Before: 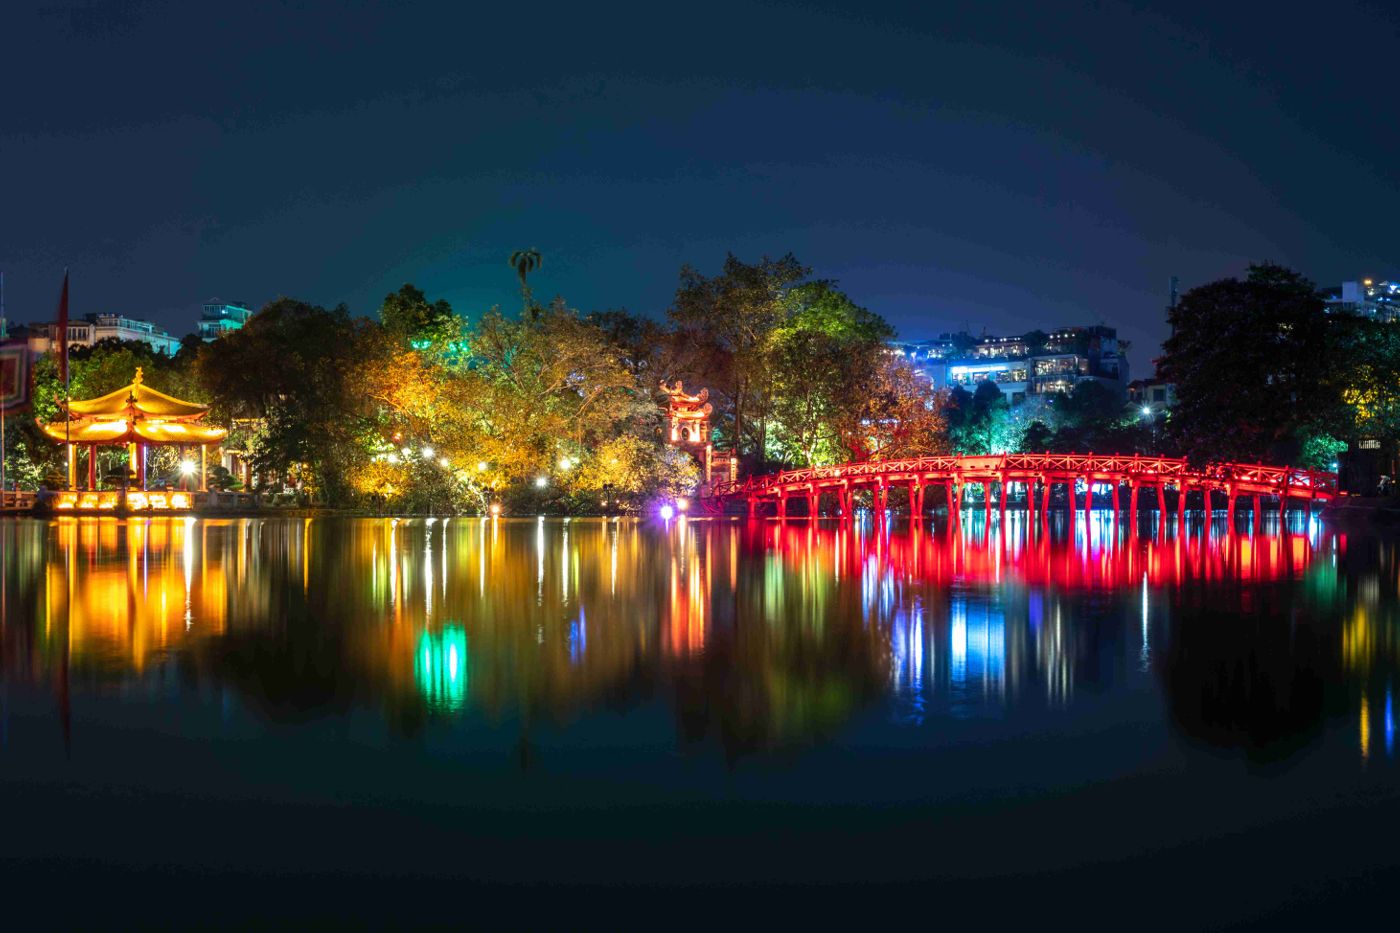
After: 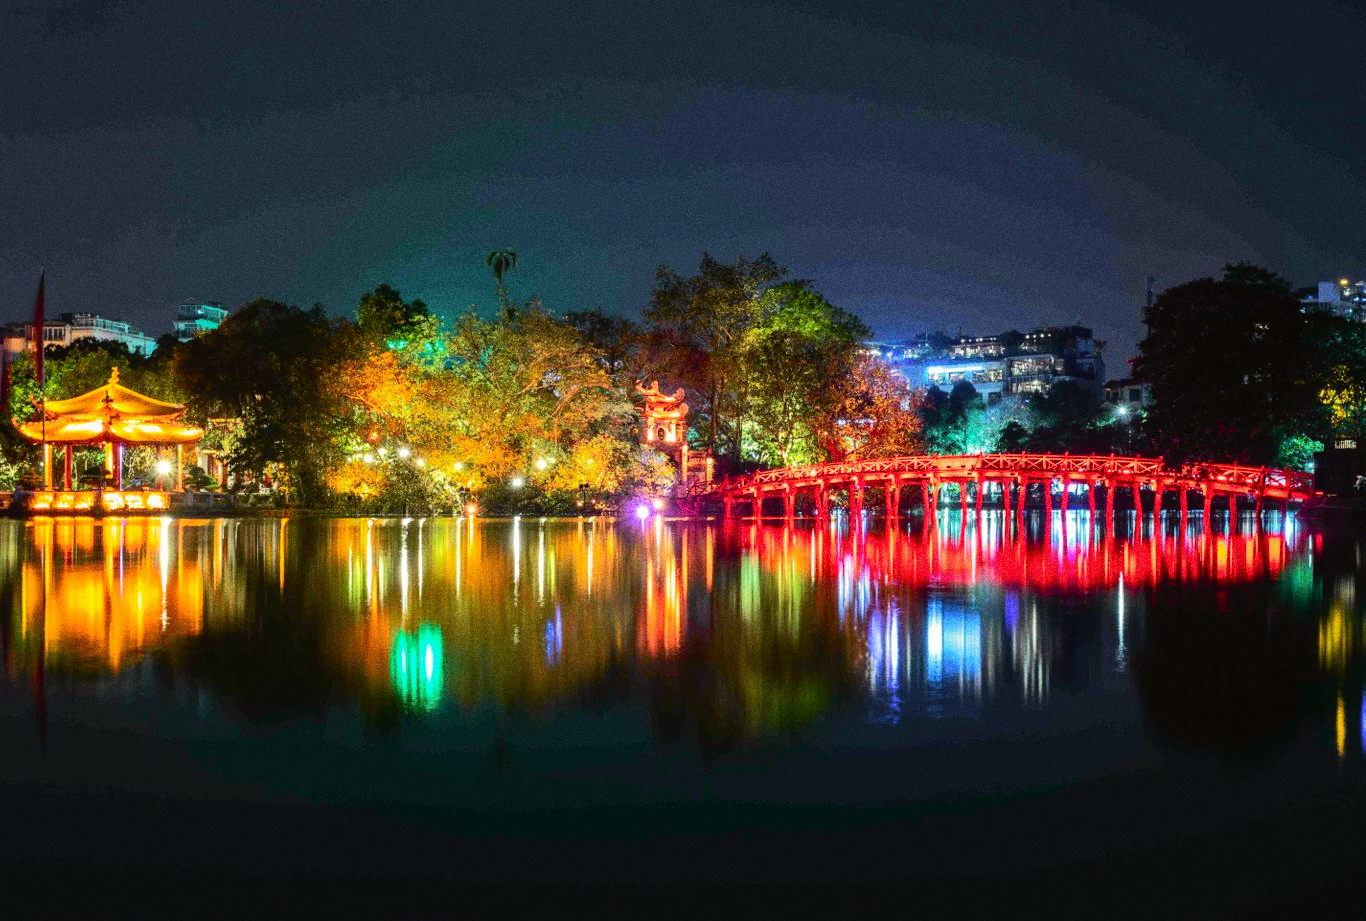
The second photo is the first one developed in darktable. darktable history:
color zones: curves: ch1 [(0, 0.523) (0.143, 0.545) (0.286, 0.52) (0.429, 0.506) (0.571, 0.503) (0.714, 0.503) (0.857, 0.508) (1, 0.523)]
grain: coarseness 0.09 ISO, strength 40%
crop and rotate: left 1.774%, right 0.633%, bottom 1.28%
tone curve: curves: ch0 [(0, 0.019) (0.066, 0.054) (0.184, 0.184) (0.369, 0.417) (0.501, 0.586) (0.617, 0.71) (0.743, 0.787) (0.997, 0.997)]; ch1 [(0, 0) (0.187, 0.156) (0.388, 0.372) (0.437, 0.428) (0.474, 0.472) (0.499, 0.5) (0.521, 0.514) (0.548, 0.567) (0.6, 0.629) (0.82, 0.831) (1, 1)]; ch2 [(0, 0) (0.234, 0.227) (0.352, 0.372) (0.459, 0.484) (0.5, 0.505) (0.518, 0.516) (0.529, 0.541) (0.56, 0.594) (0.607, 0.644) (0.74, 0.771) (0.858, 0.873) (0.999, 0.994)], color space Lab, independent channels, preserve colors none
